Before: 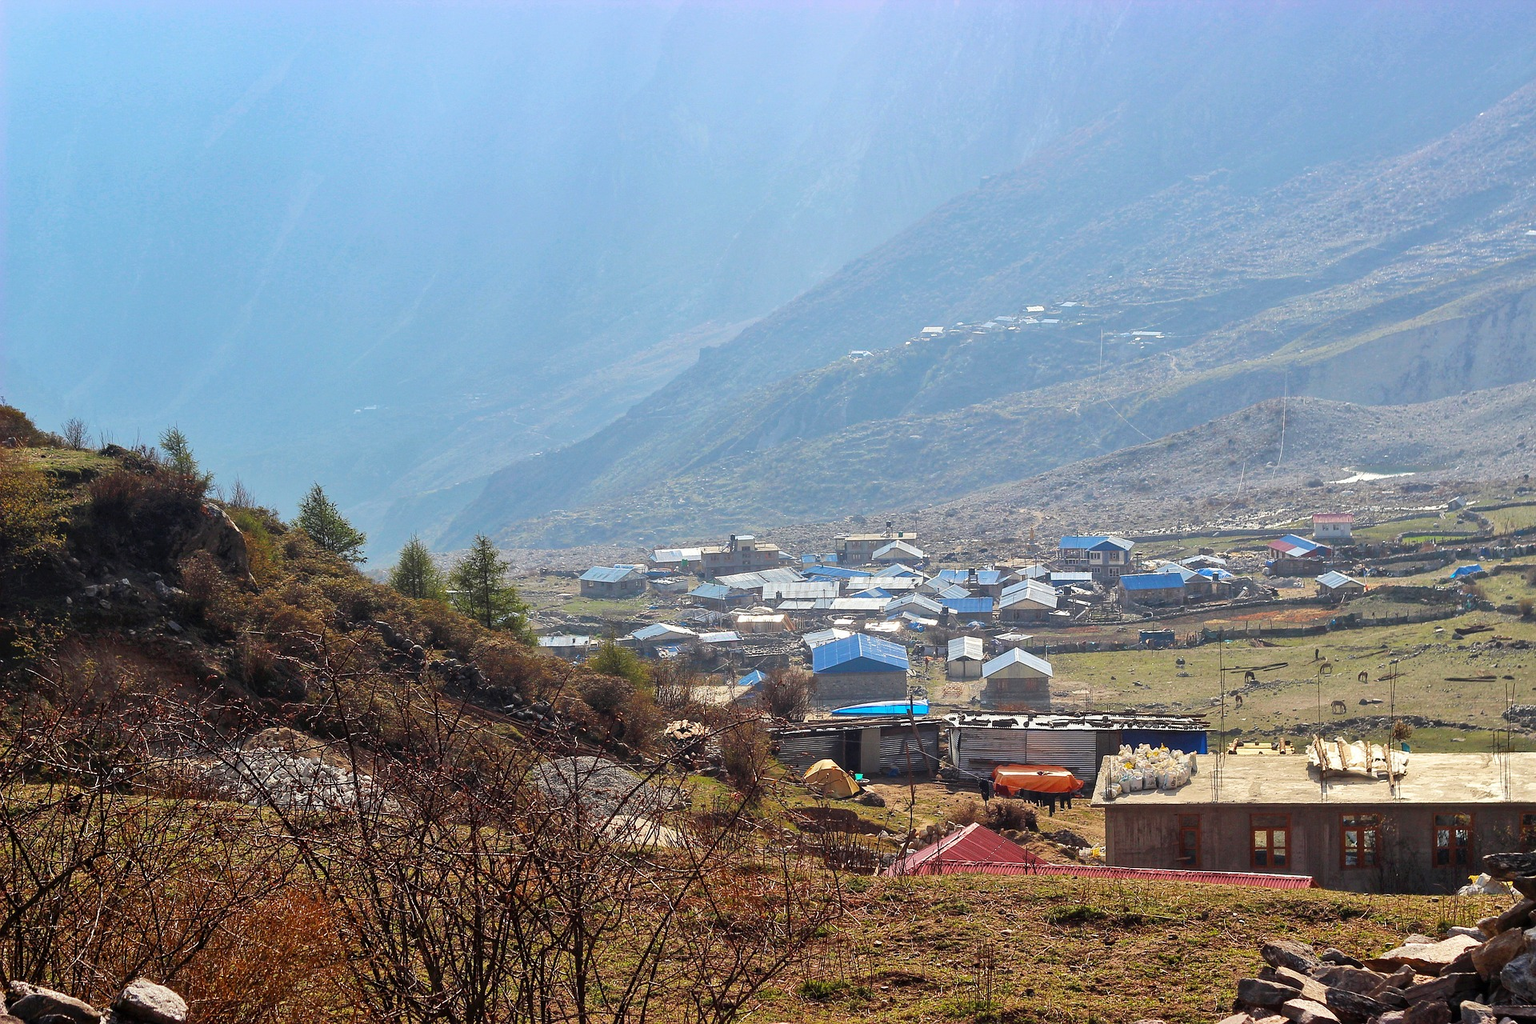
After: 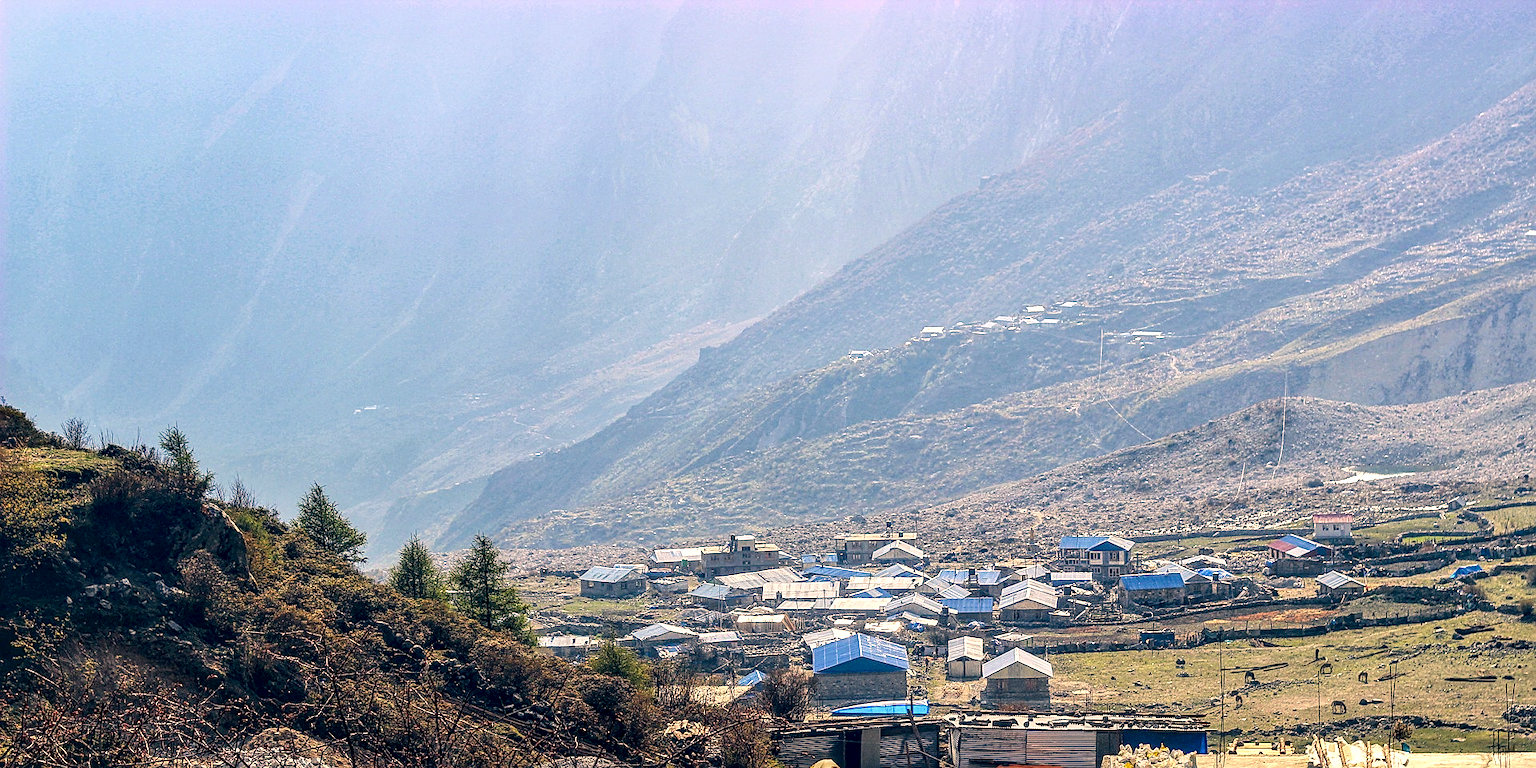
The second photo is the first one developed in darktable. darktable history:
color correction: highlights a* 10.37, highlights b* 14.2, shadows a* -10.27, shadows b* -15.1
tone curve: curves: ch0 [(0, 0.036) (0.119, 0.115) (0.466, 0.498) (0.715, 0.767) (0.817, 0.865) (1, 0.998)]; ch1 [(0, 0) (0.377, 0.424) (0.442, 0.491) (0.487, 0.498) (0.514, 0.512) (0.536, 0.577) (0.66, 0.724) (1, 1)]; ch2 [(0, 0) (0.38, 0.405) (0.463, 0.443) (0.492, 0.486) (0.526, 0.541) (0.578, 0.598) (1, 1)], color space Lab, linked channels, preserve colors none
local contrast: highlights 11%, shadows 37%, detail 183%, midtone range 0.476
sharpen: on, module defaults
crop: bottom 24.993%
